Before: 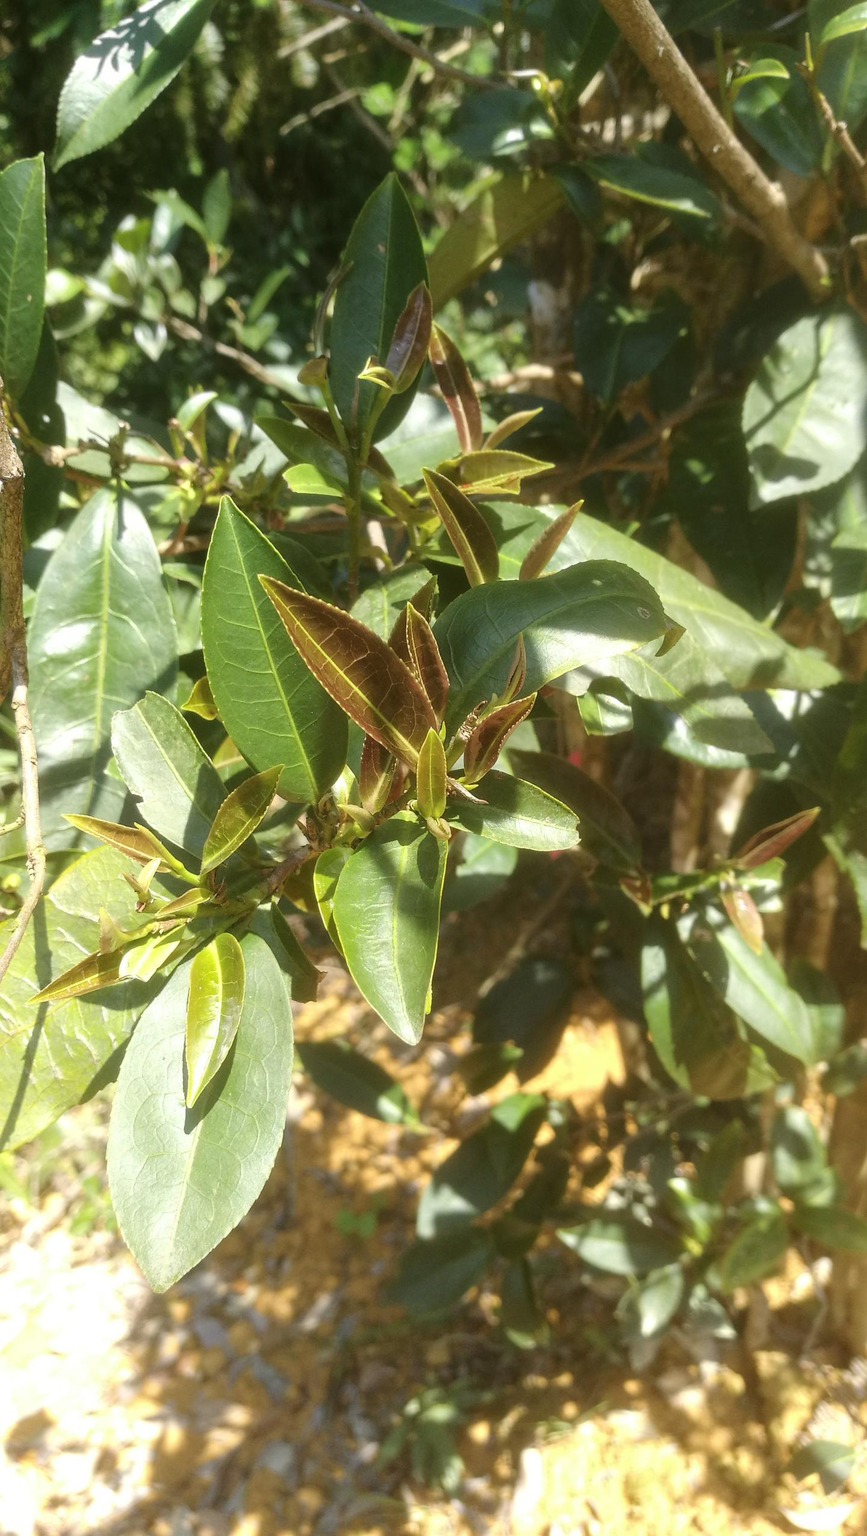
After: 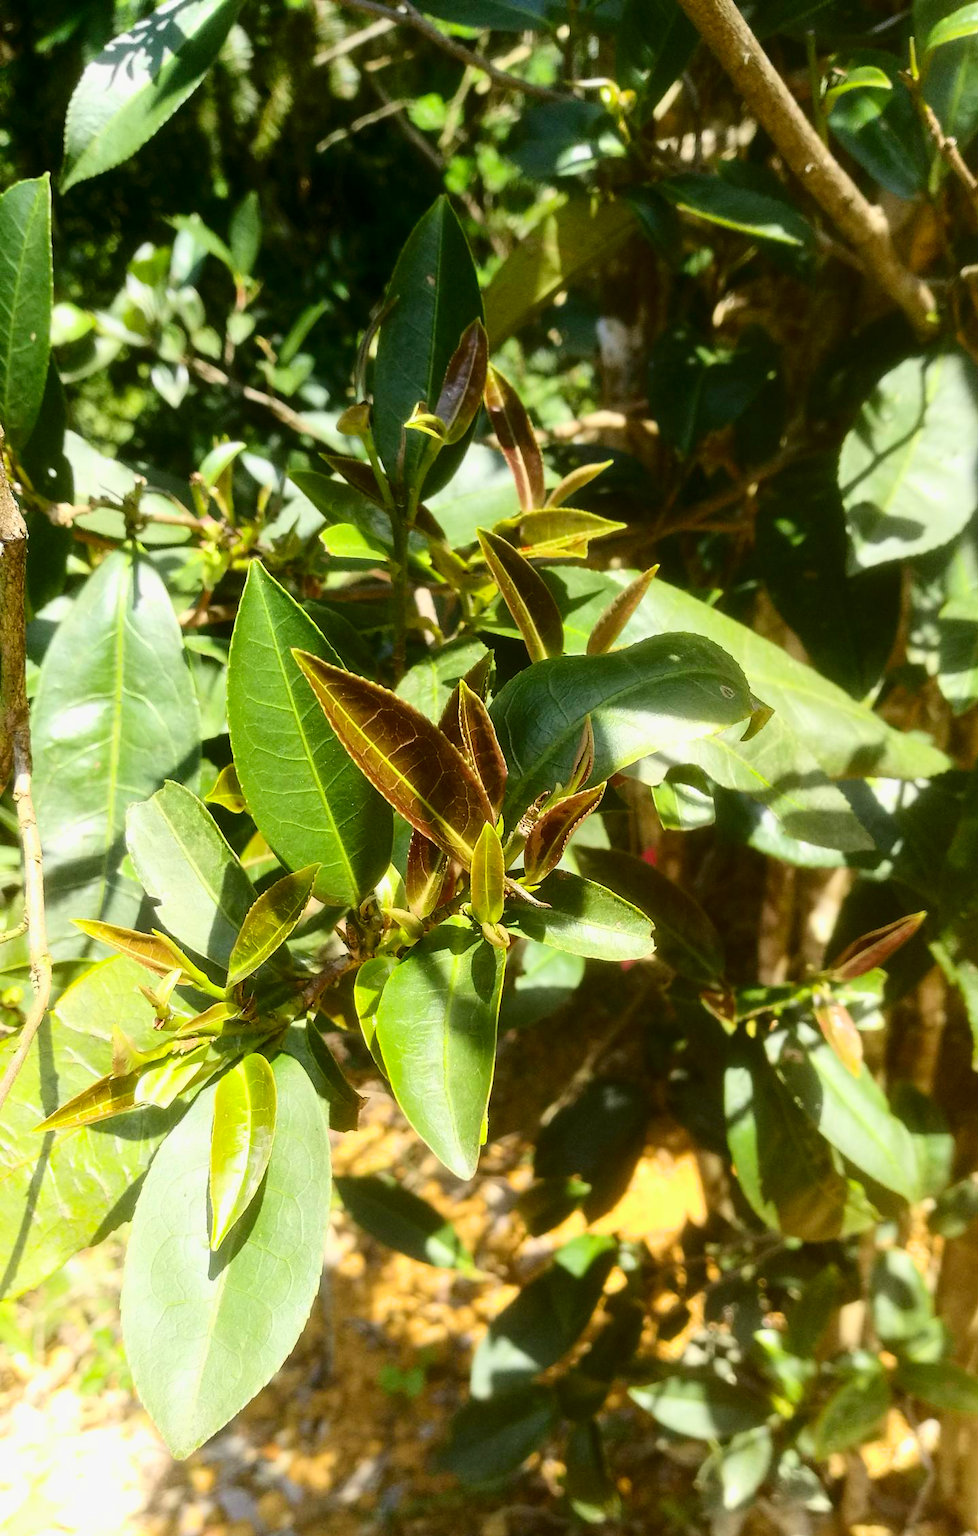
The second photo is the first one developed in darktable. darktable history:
crop and rotate: top 0%, bottom 11.376%
exposure: exposure 0.659 EV, compensate highlight preservation false
filmic rgb: middle gray luminance 18.39%, black relative exposure -8.96 EV, white relative exposure 3.72 EV, threshold 2.99 EV, structure ↔ texture 99.27%, target black luminance 0%, hardness 4.87, latitude 67.99%, contrast 0.943, highlights saturation mix 21.11%, shadows ↔ highlights balance 21.85%, color science v6 (2022), enable highlight reconstruction true
contrast brightness saturation: contrast 0.225, brightness -0.18, saturation 0.231
